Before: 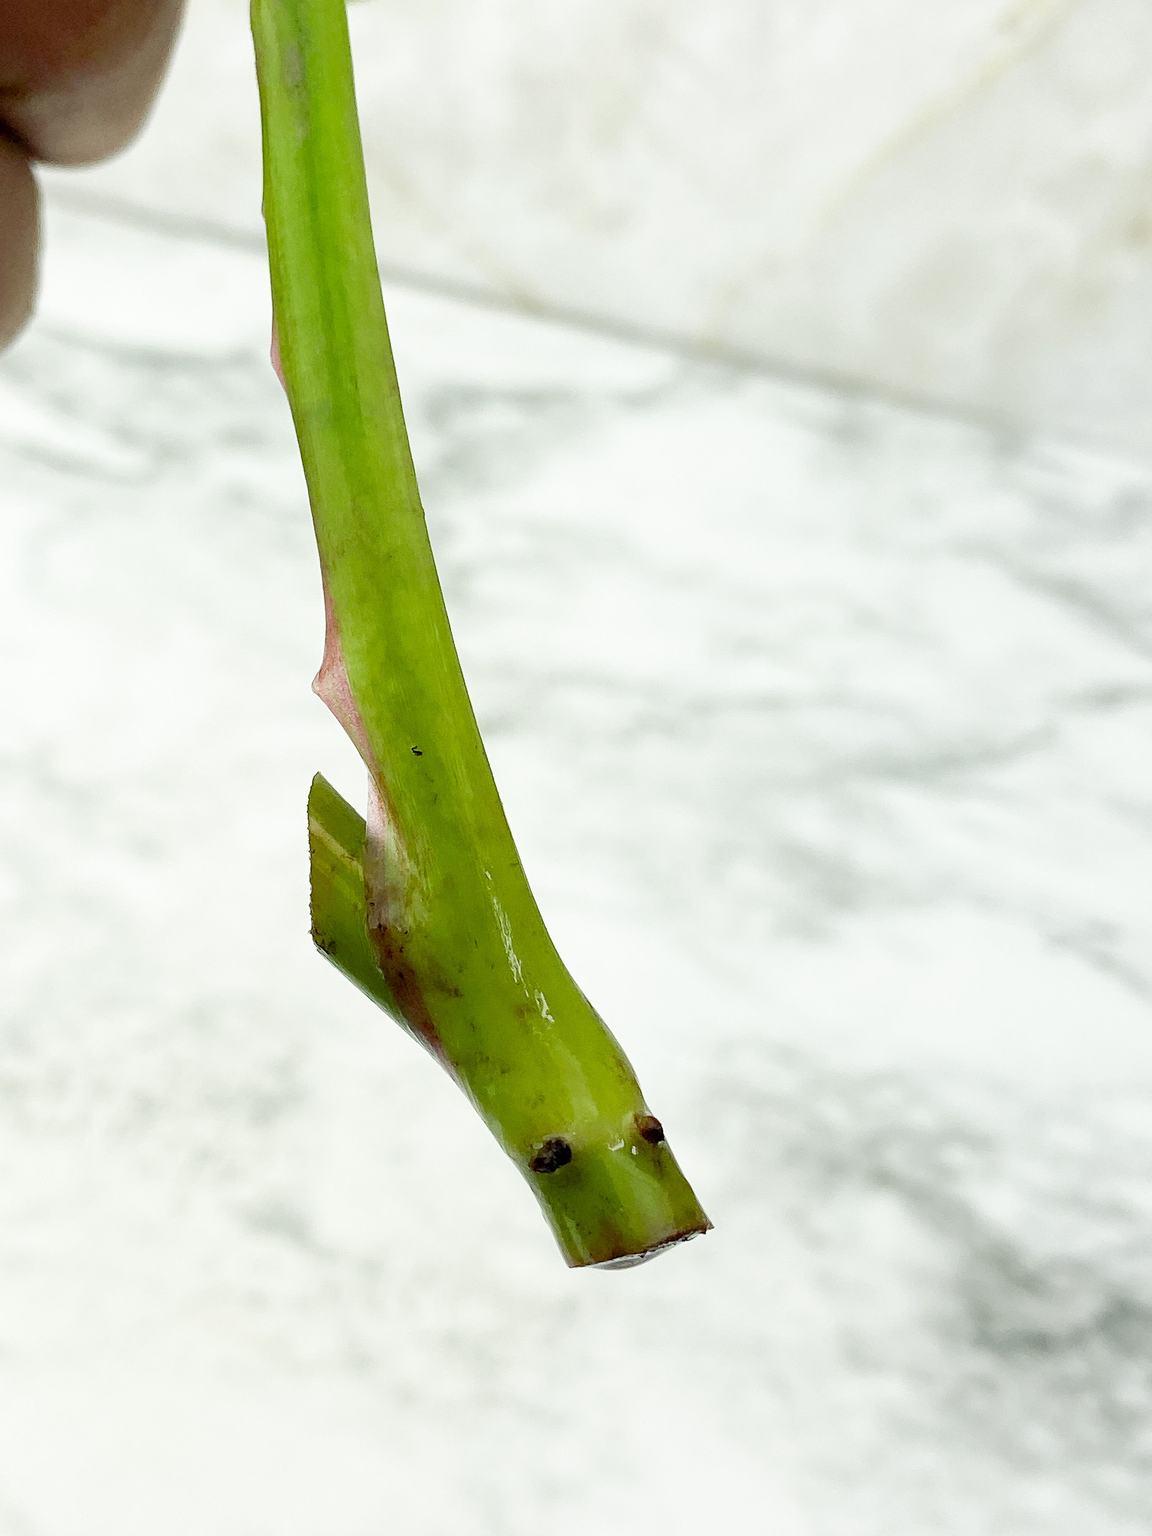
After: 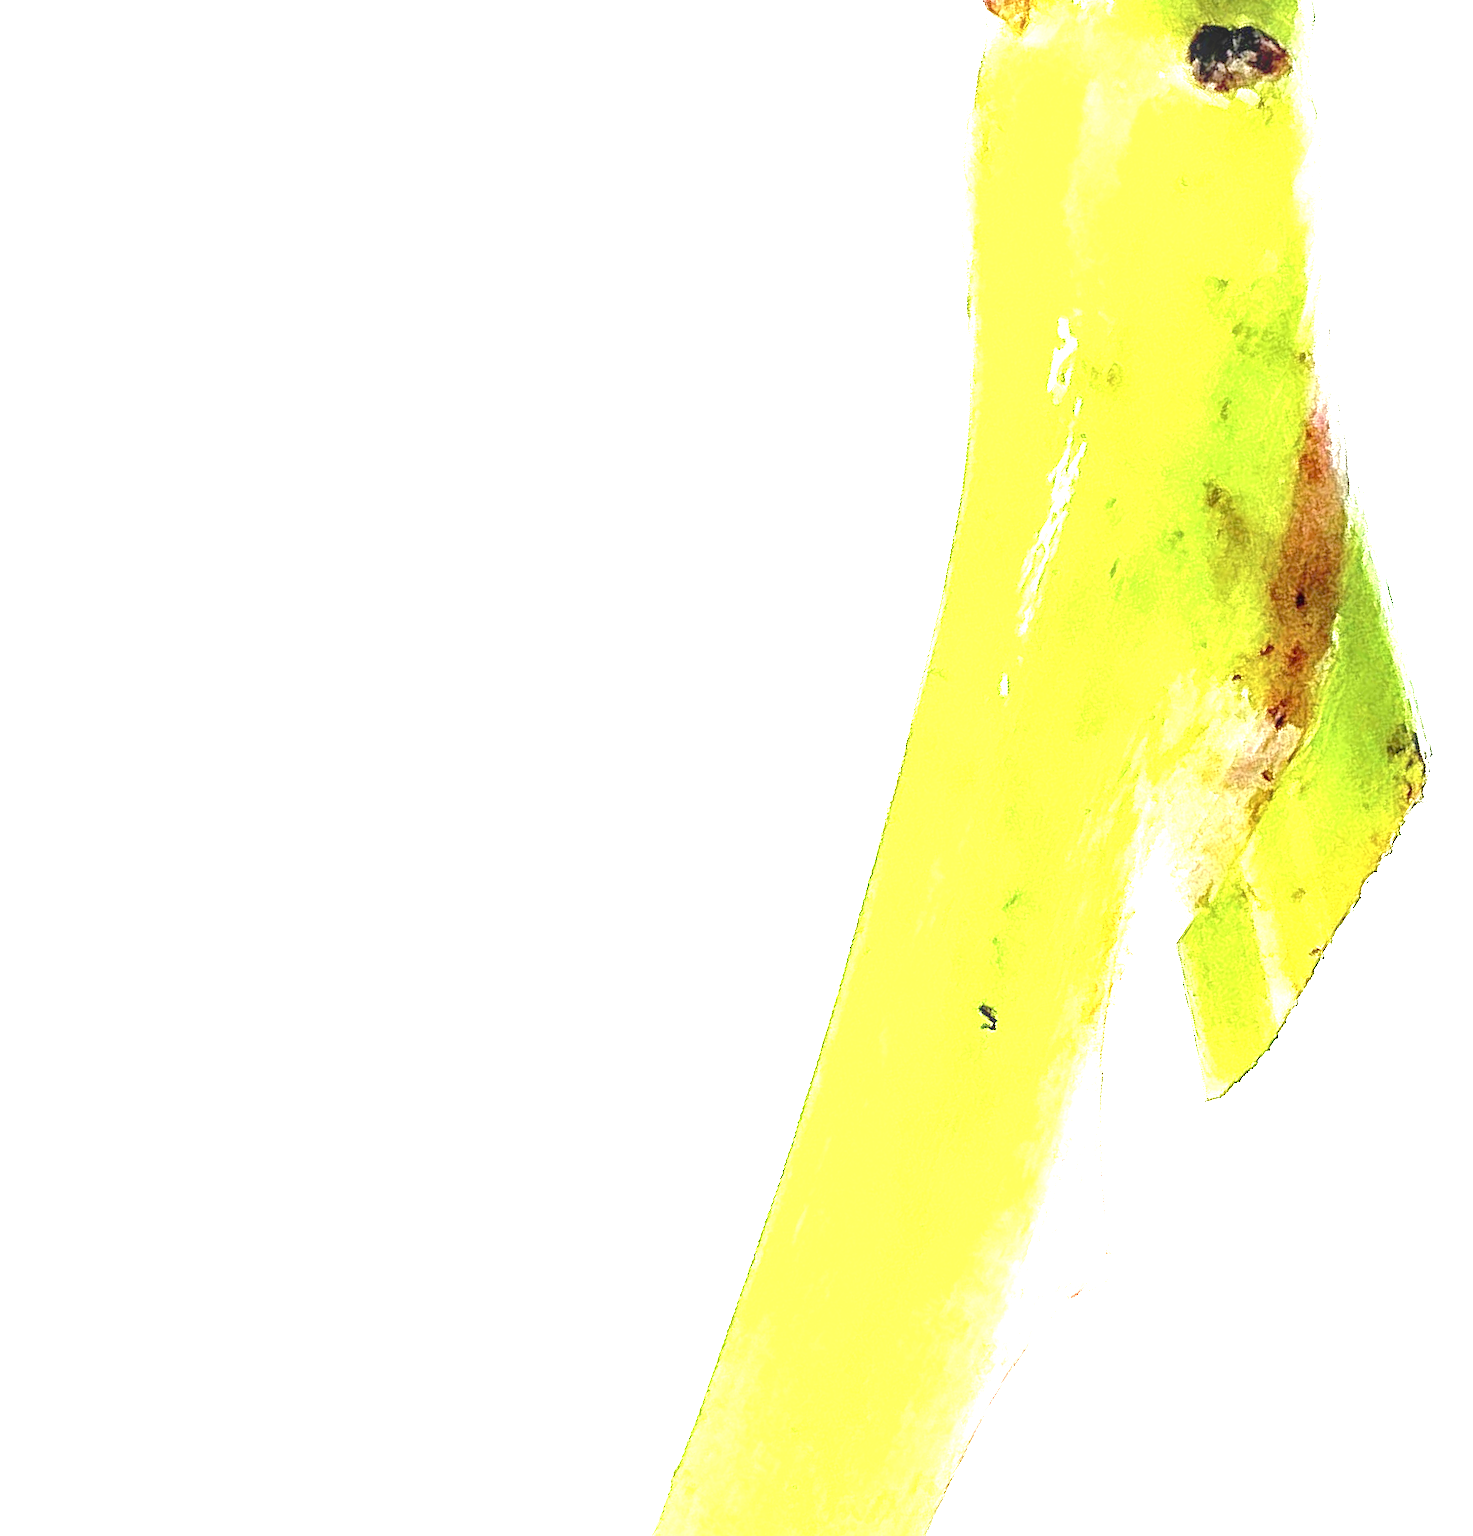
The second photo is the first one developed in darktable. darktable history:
crop and rotate: angle 147.18°, left 9.181%, top 15.581%, right 4.566%, bottom 16.994%
tone equalizer: -8 EV 0.066 EV, edges refinement/feathering 500, mask exposure compensation -1.57 EV, preserve details no
local contrast: detail 130%
exposure: black level correction 0.001, exposure 2.543 EV, compensate exposure bias true, compensate highlight preservation false
